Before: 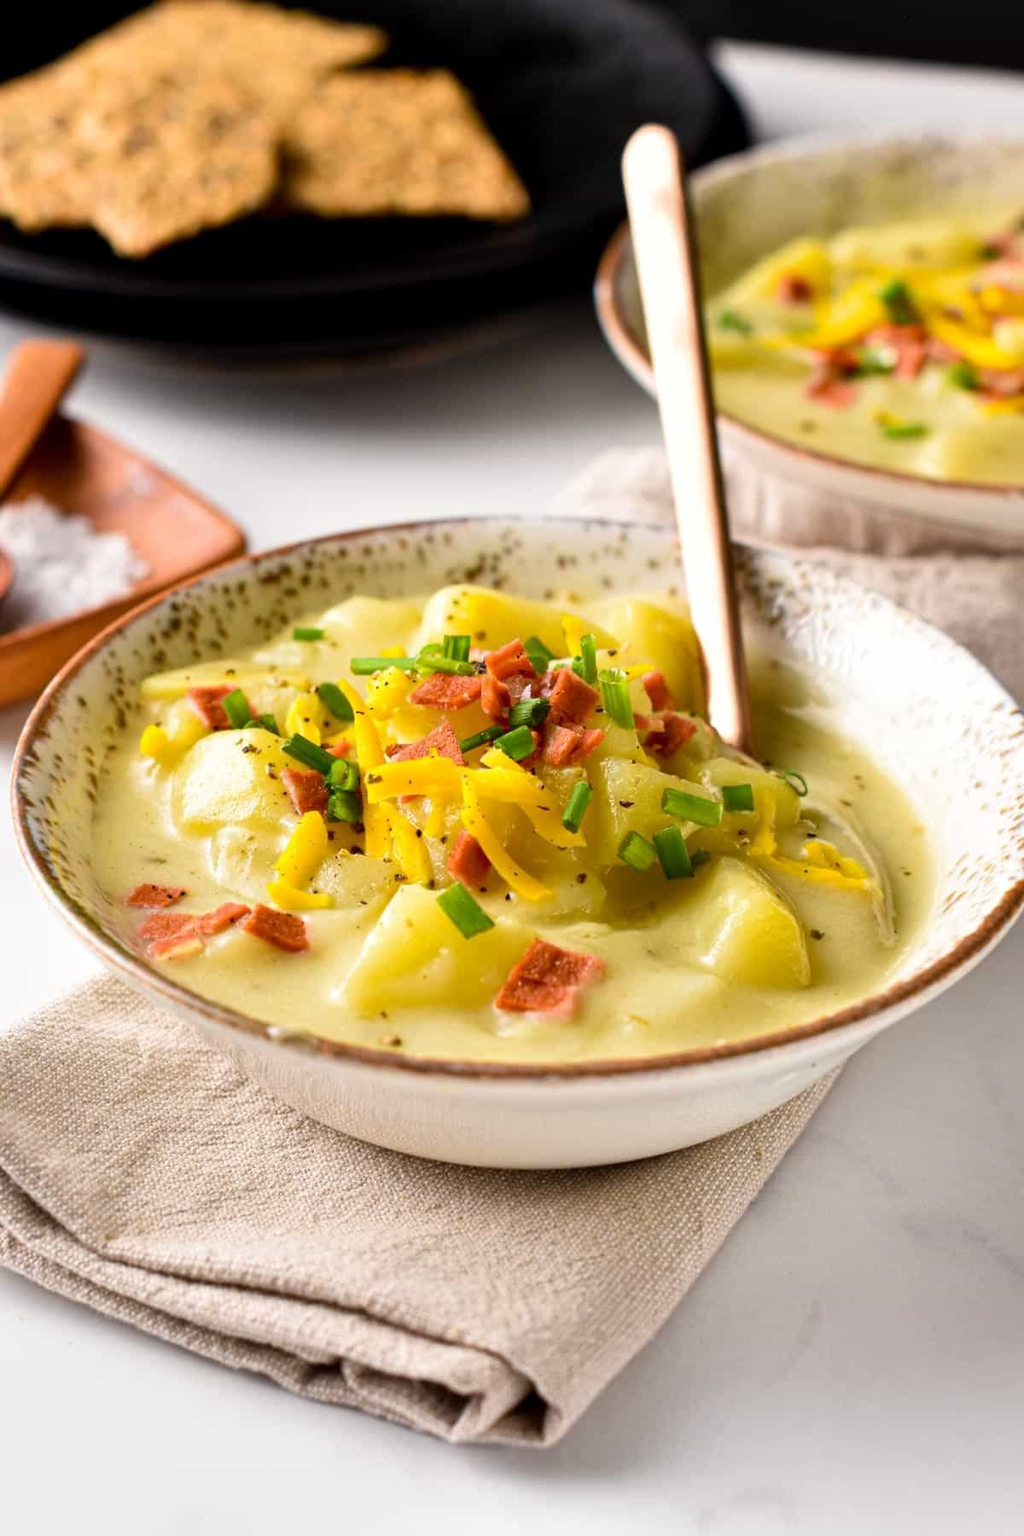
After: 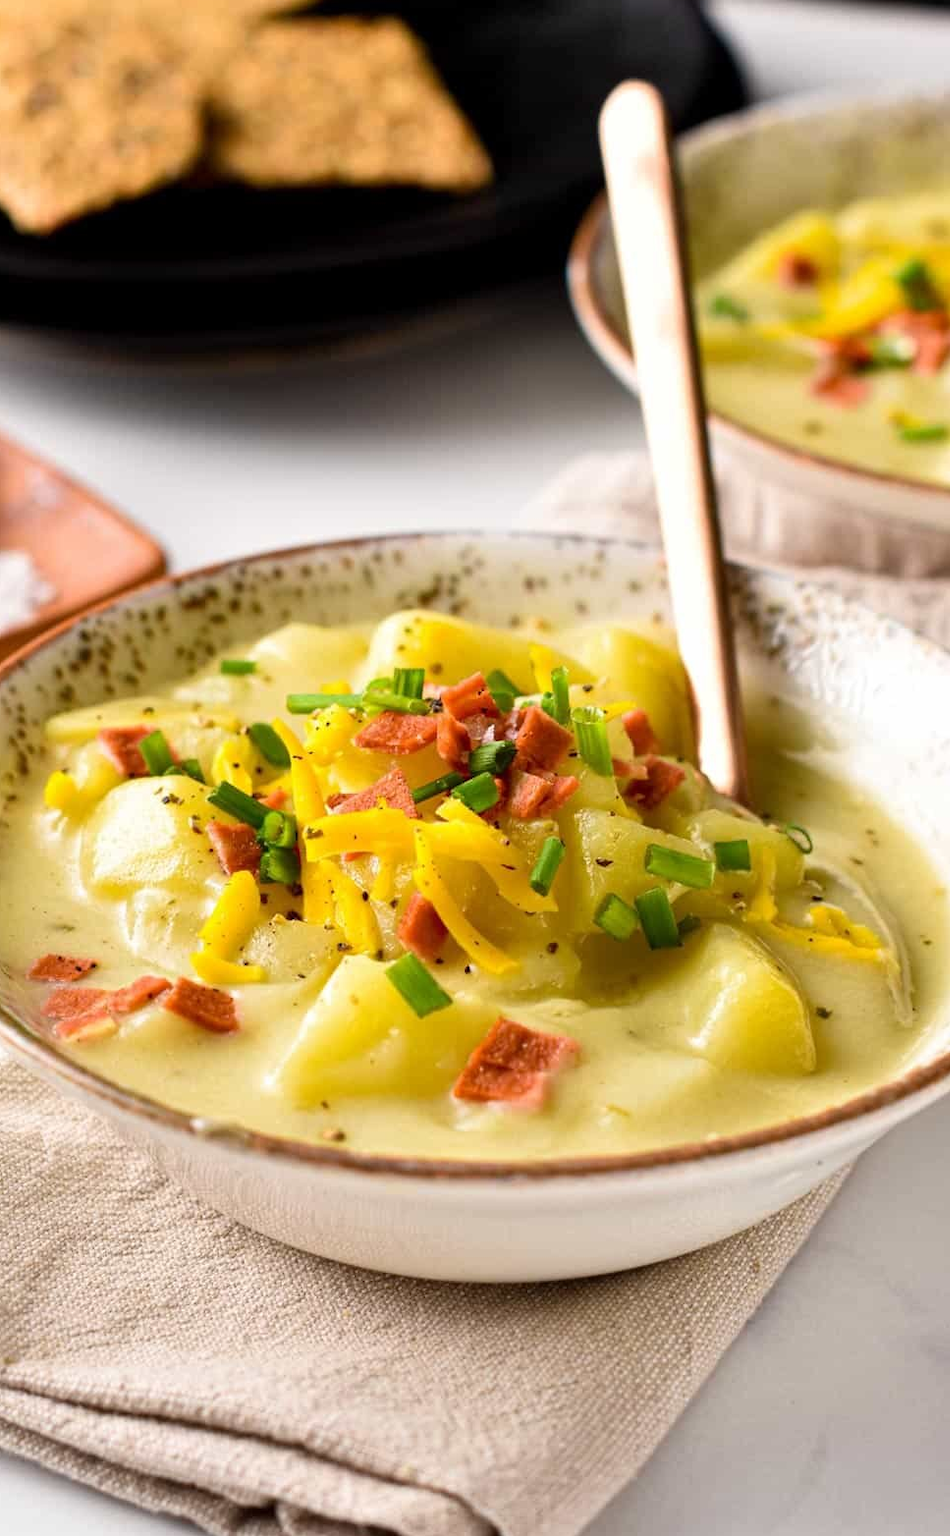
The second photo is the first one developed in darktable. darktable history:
crop: left 9.966%, top 3.573%, right 9.302%, bottom 9.488%
